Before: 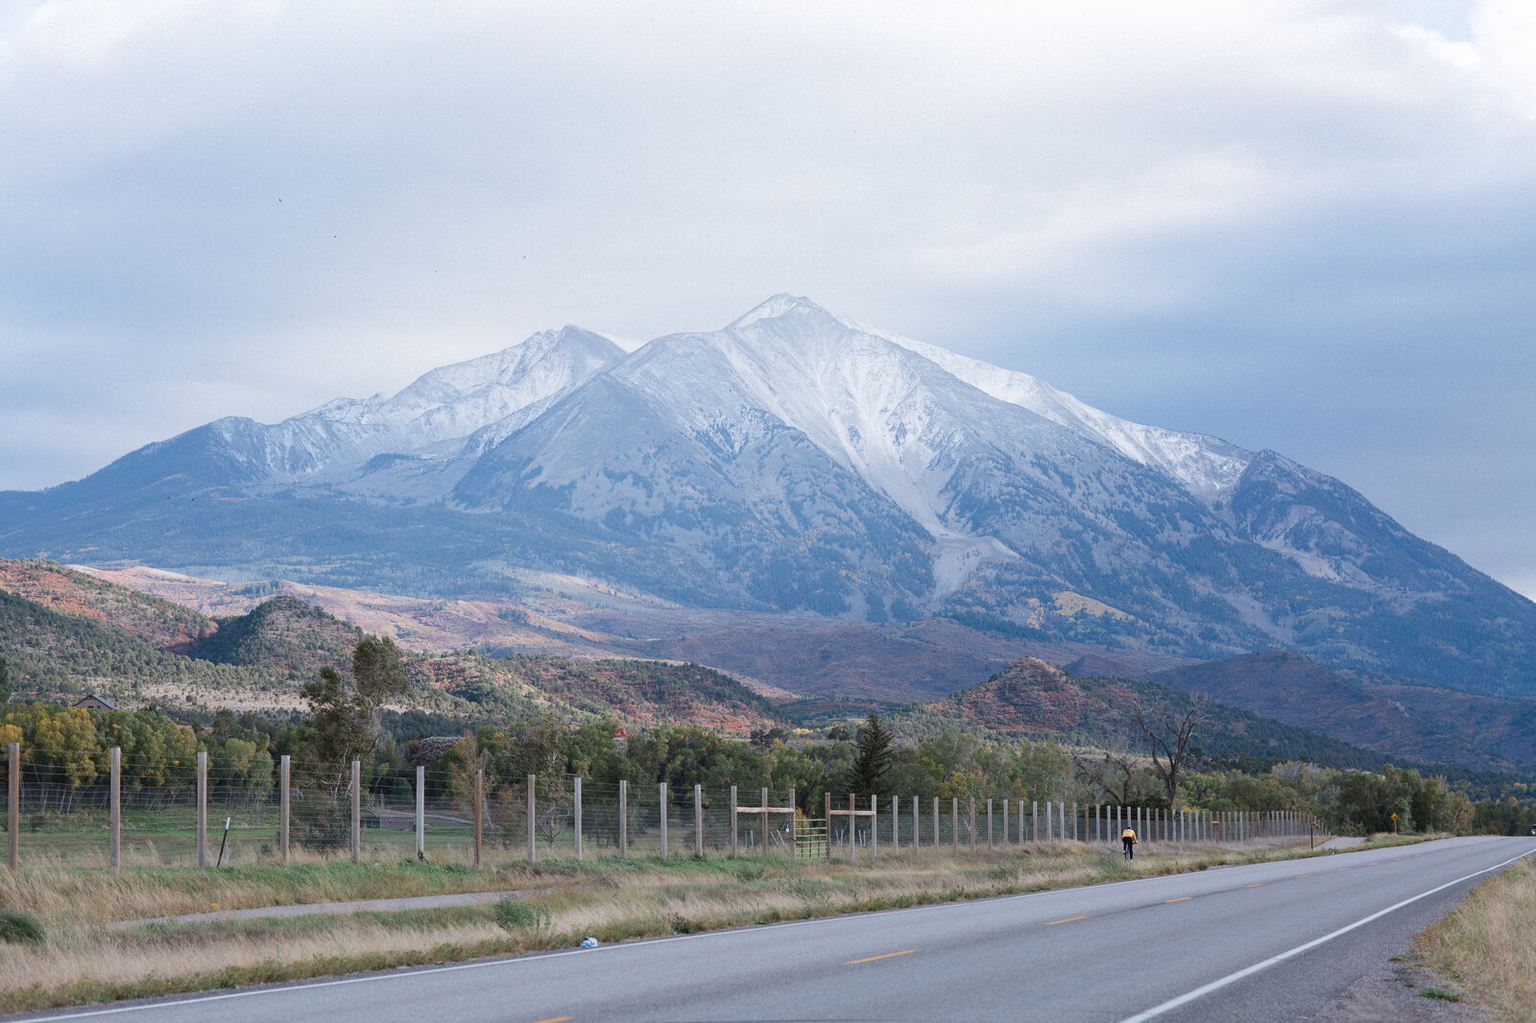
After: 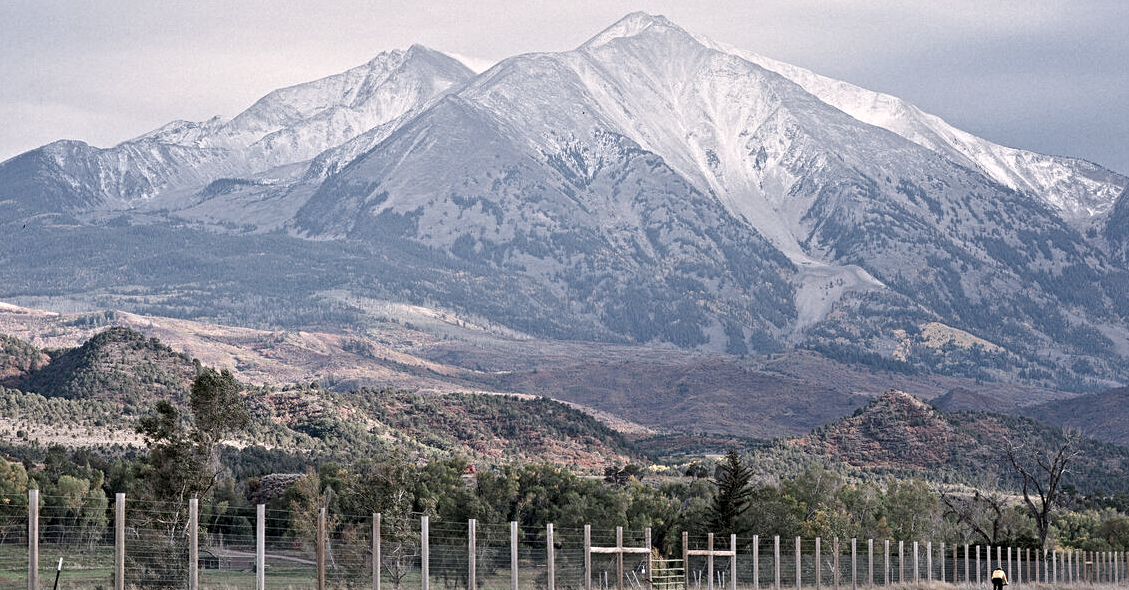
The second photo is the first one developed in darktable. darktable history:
contrast equalizer: octaves 7, y [[0.5, 0.542, 0.583, 0.625, 0.667, 0.708], [0.5 ×6], [0.5 ×6], [0 ×6], [0 ×6]]
tone equalizer: -8 EV -1.84 EV, -7 EV -1.16 EV, -6 EV -1.62 EV, smoothing diameter 25%, edges refinement/feathering 10, preserve details guided filter
crop: left 11.123%, top 27.61%, right 18.3%, bottom 17.034%
color correction: highlights a* 5.59, highlights b* 5.24, saturation 0.68
